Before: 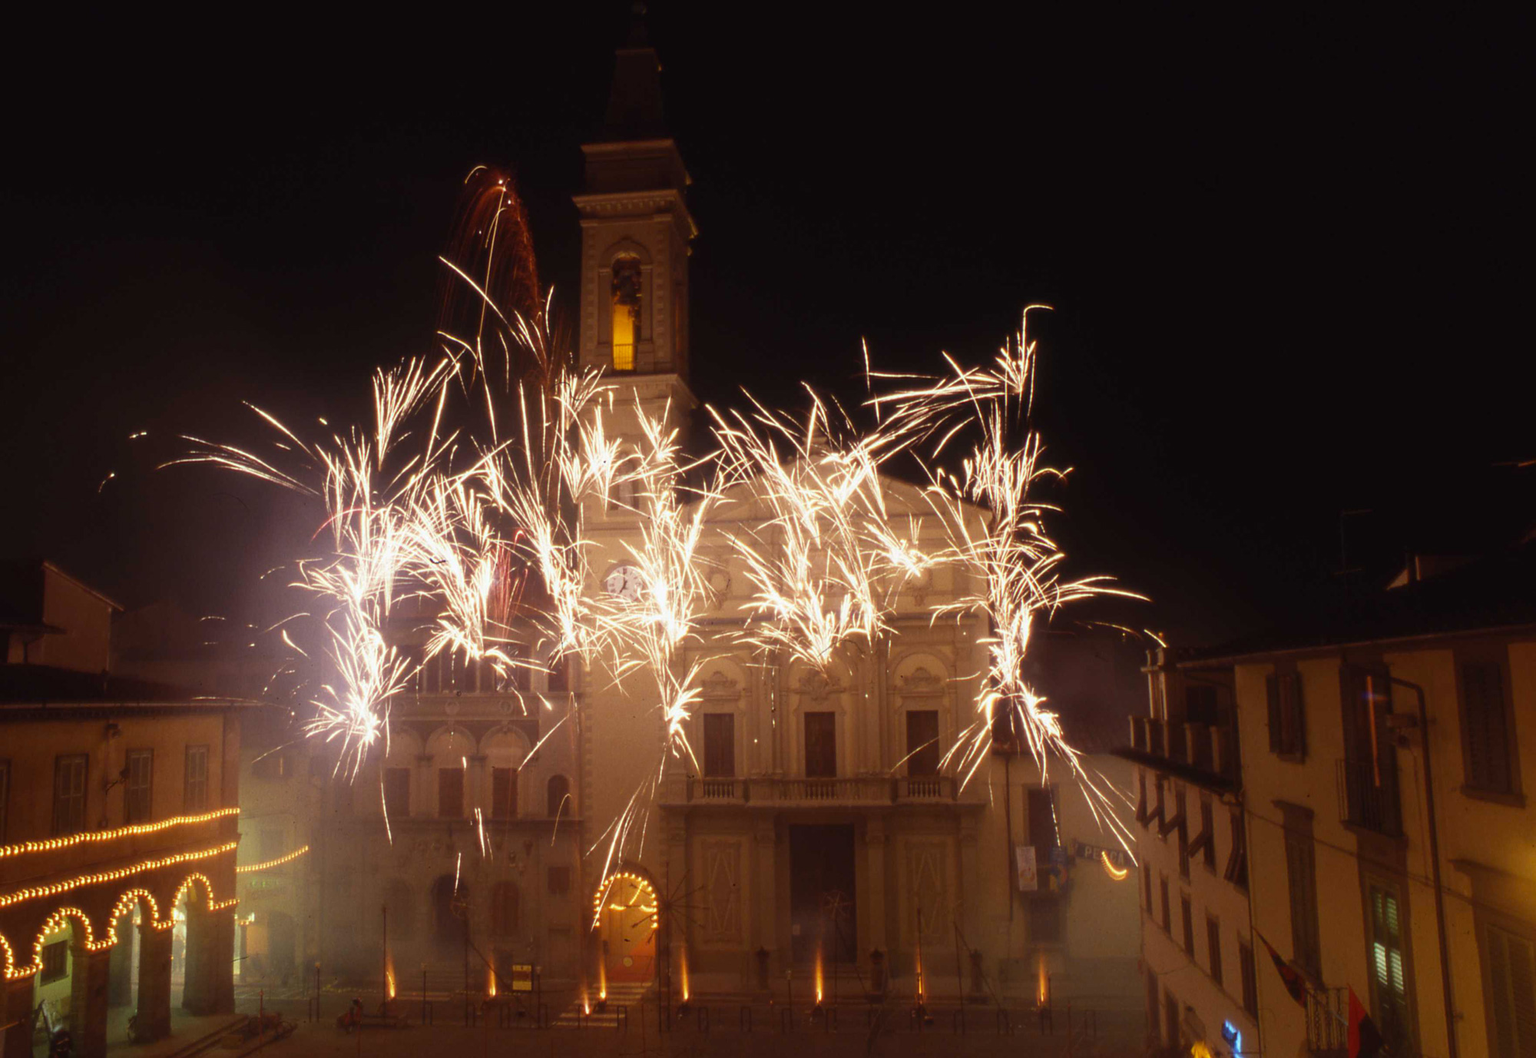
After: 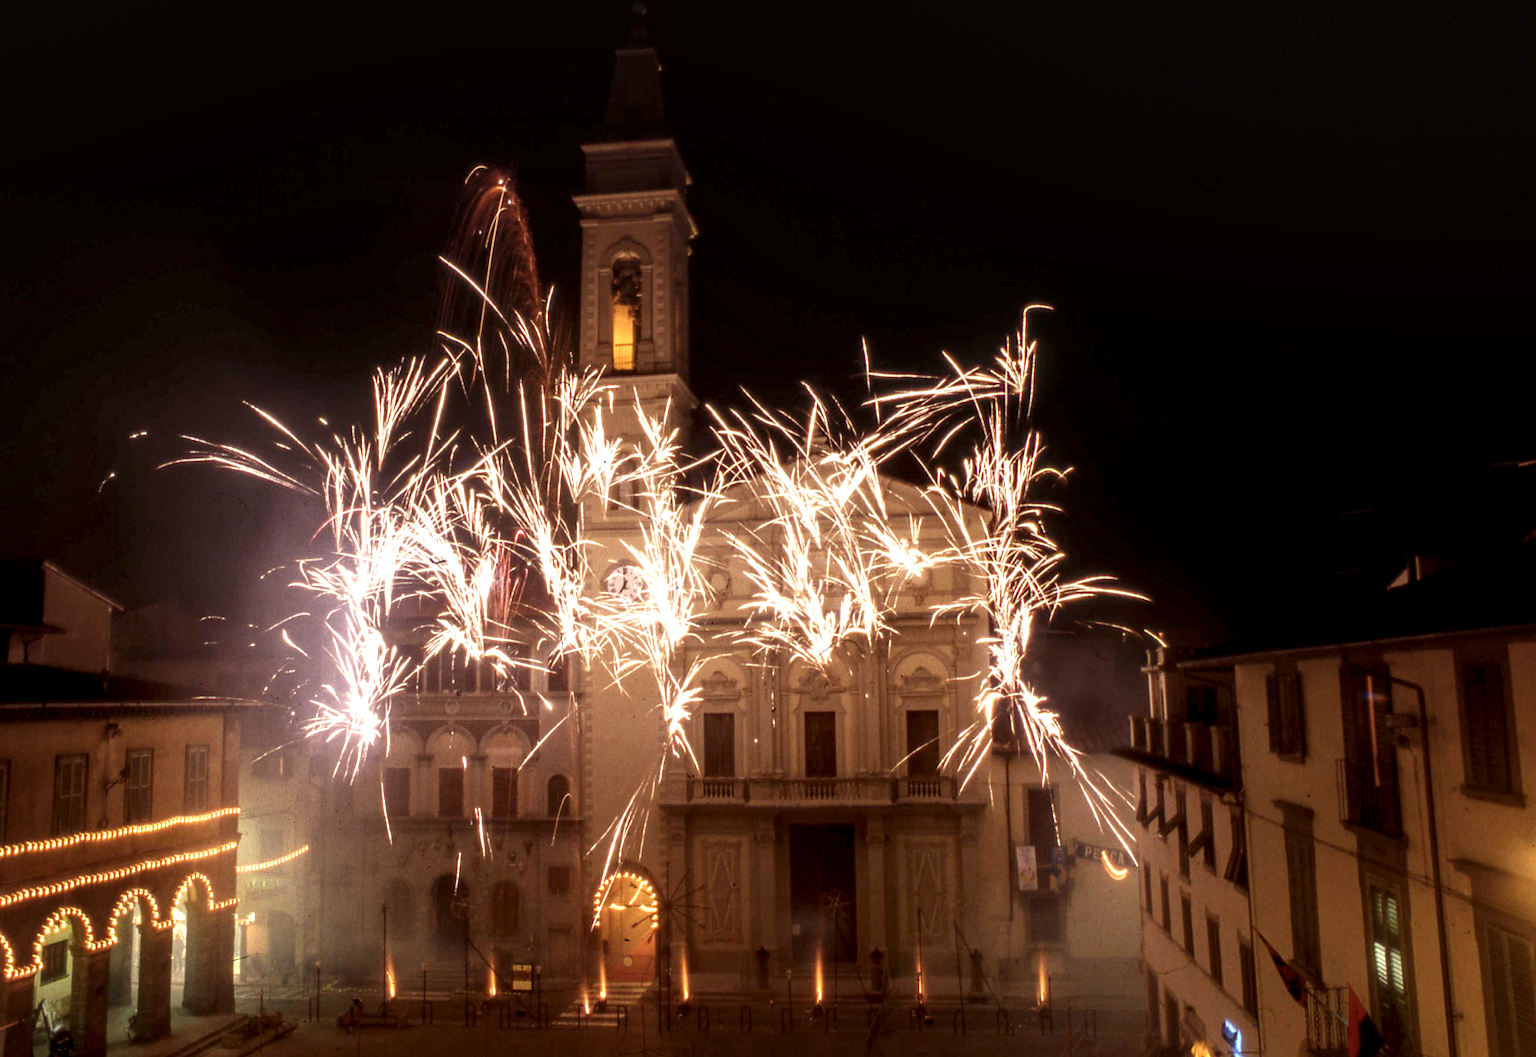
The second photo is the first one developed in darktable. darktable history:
color correction: highlights a* 2.95, highlights b* -0.971, shadows a* -0.108, shadows b* 1.81, saturation 0.984
local contrast: highlights 17%, detail 185%
